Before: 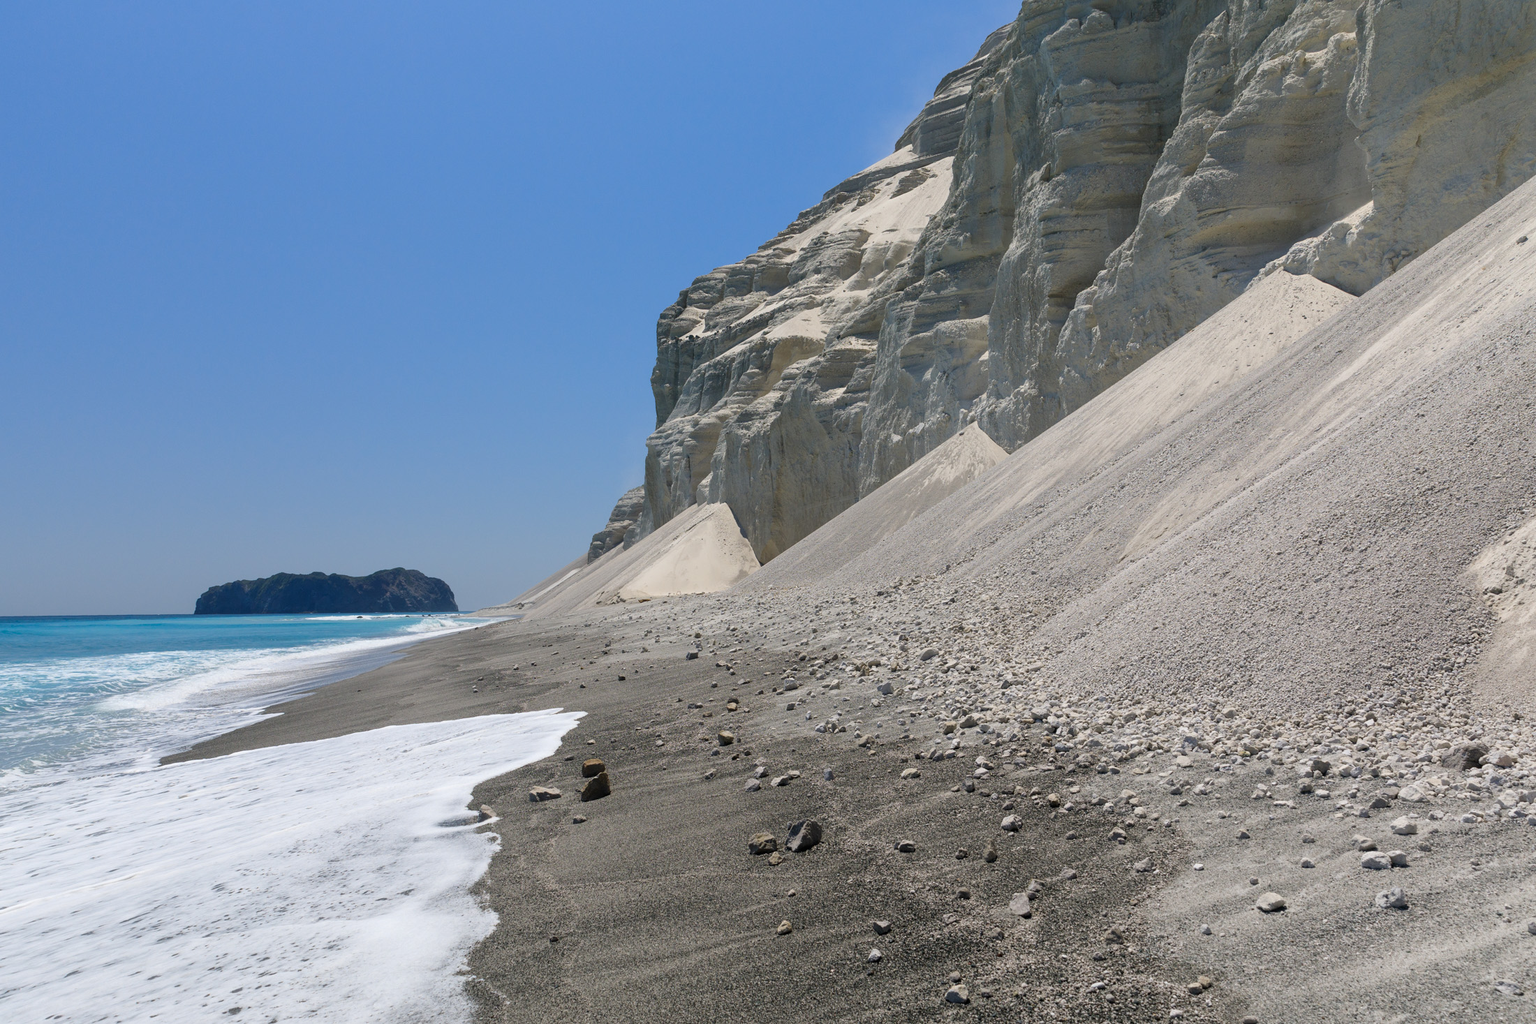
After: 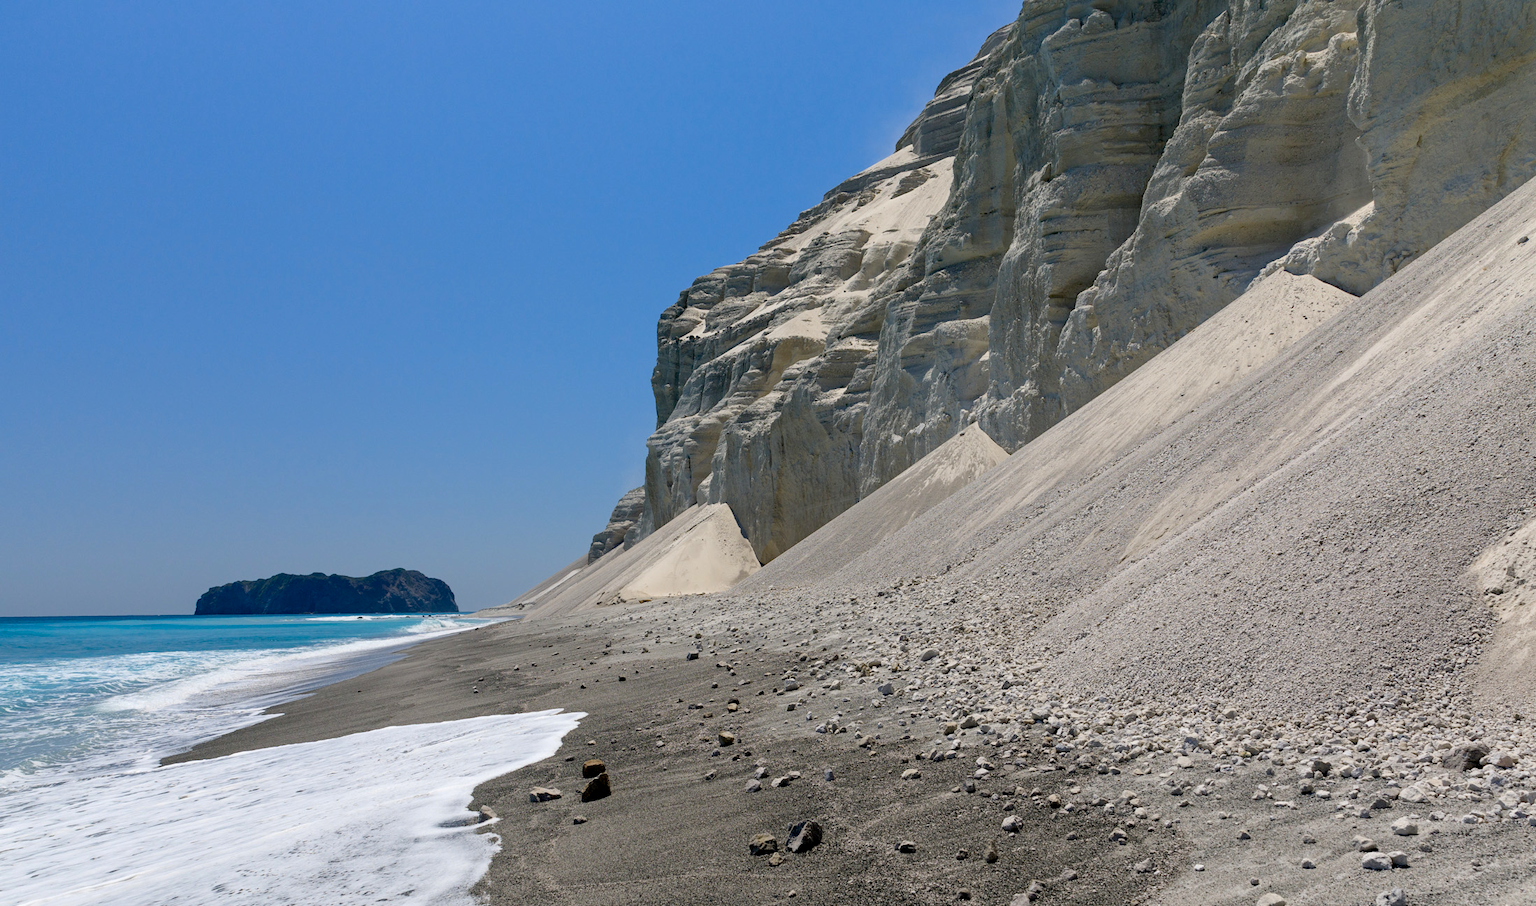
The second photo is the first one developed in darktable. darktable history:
haze removal: compatibility mode true, adaptive false
exposure: black level correction 0.01, exposure 0.011 EV, compensate highlight preservation false
color balance rgb: on, module defaults
crop and rotate: top 0%, bottom 11.49%
